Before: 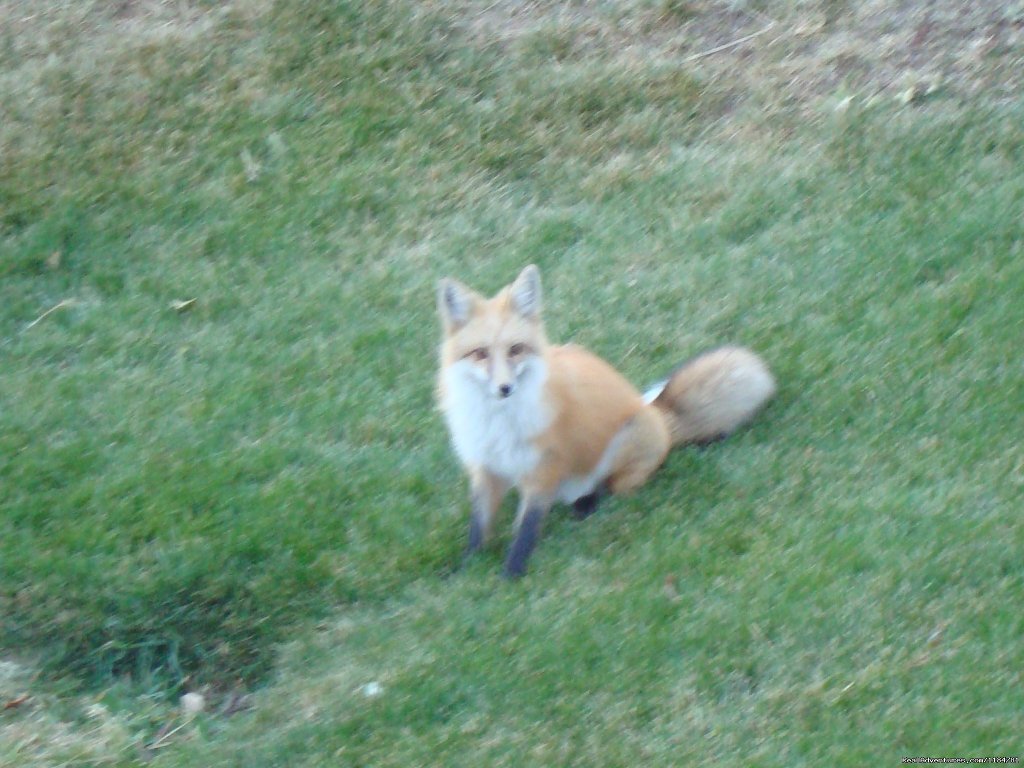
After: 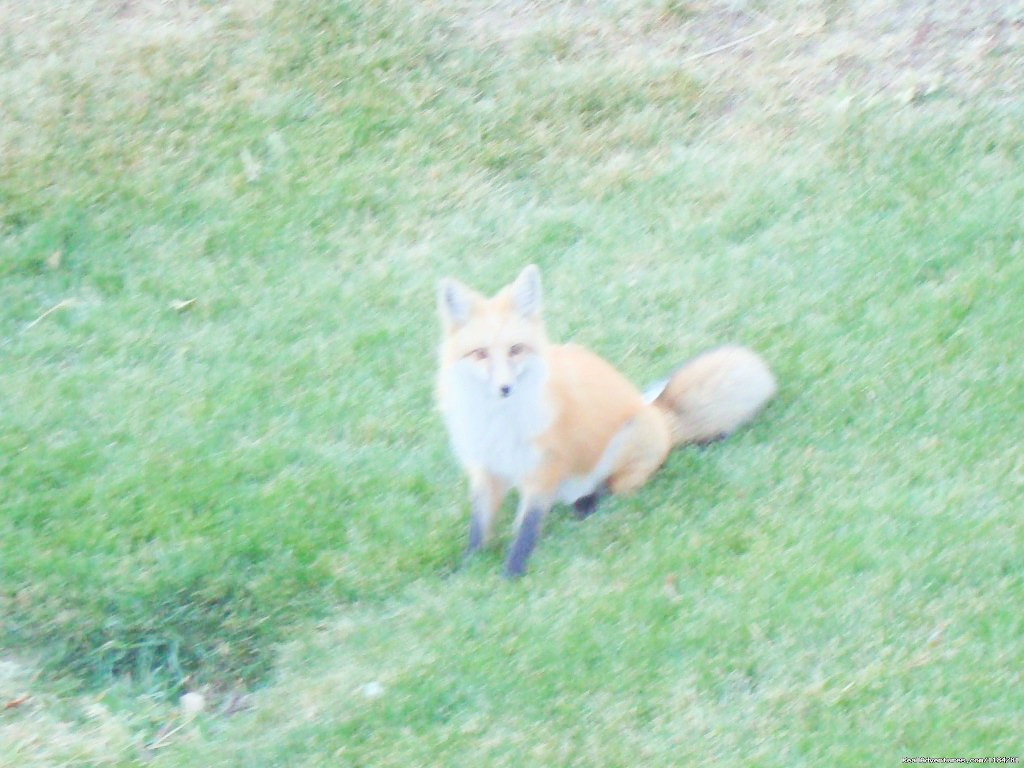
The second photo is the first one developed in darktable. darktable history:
exposure: exposure 1.993 EV, compensate exposure bias true, compensate highlight preservation false
filmic rgb: black relative exposure -8.77 EV, white relative exposure 4.98 EV, target black luminance 0%, hardness 3.79, latitude 66%, contrast 0.83, shadows ↔ highlights balance 19.64%
